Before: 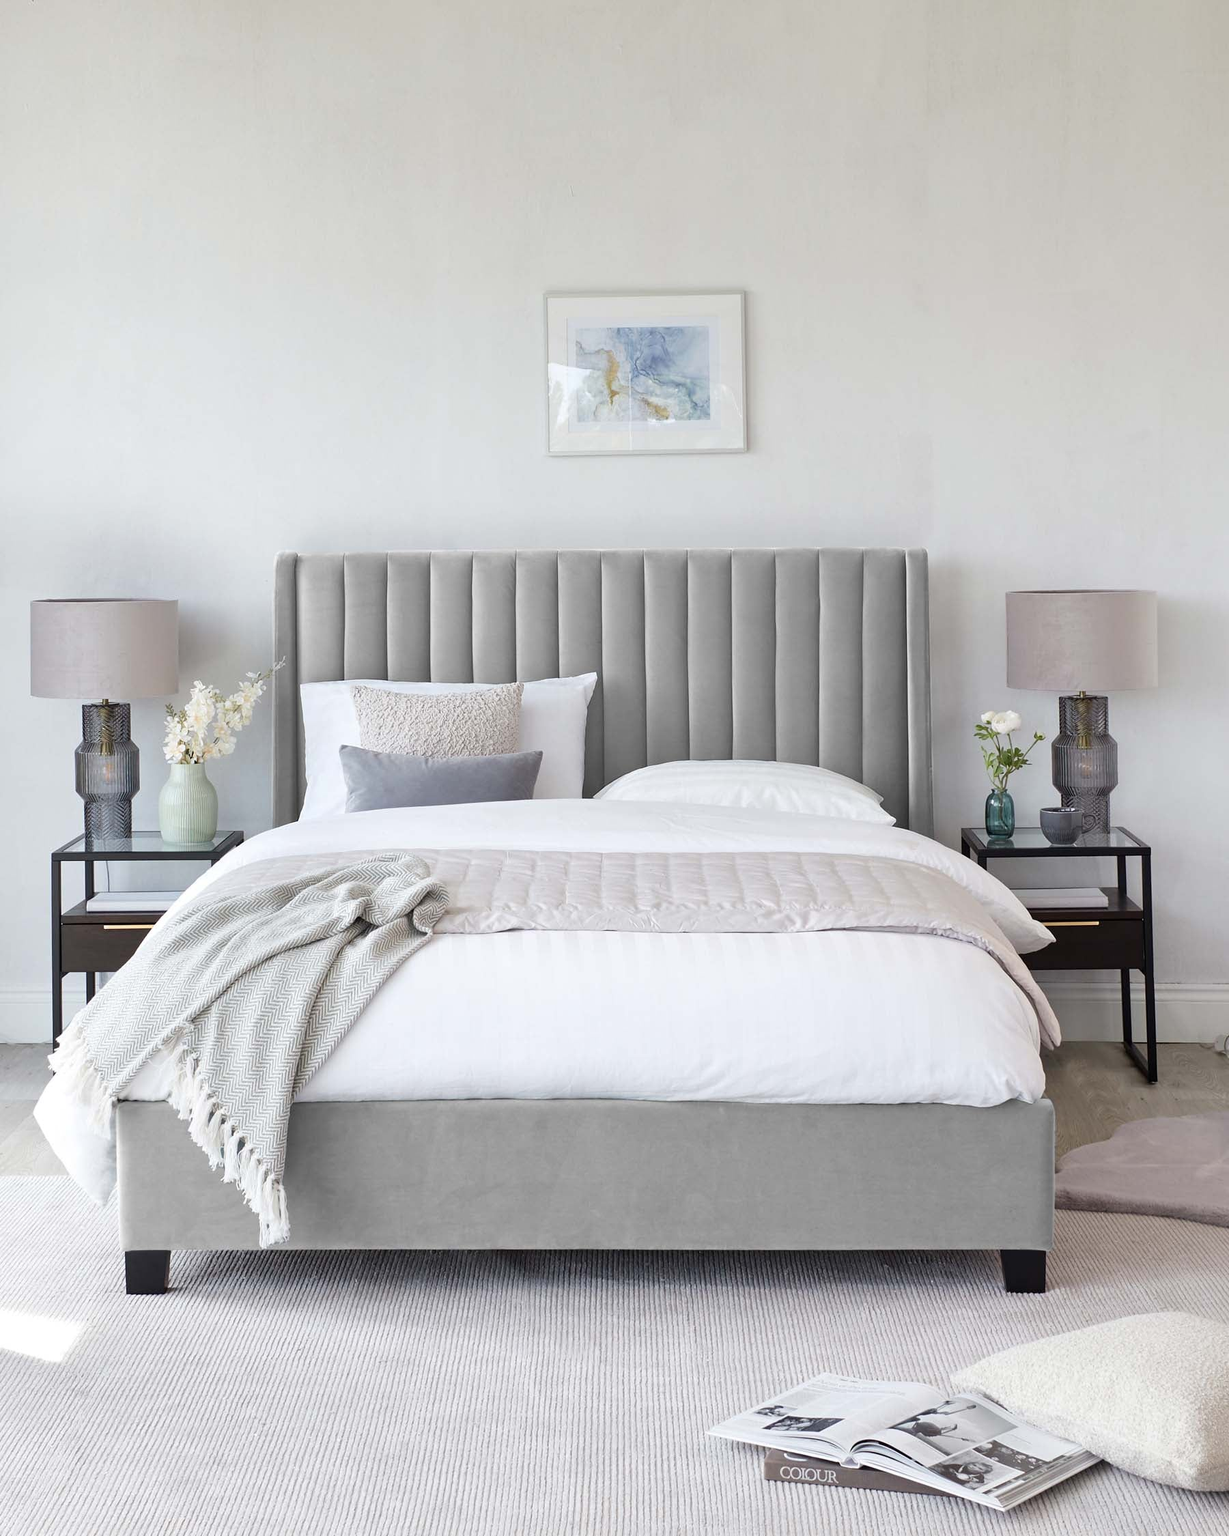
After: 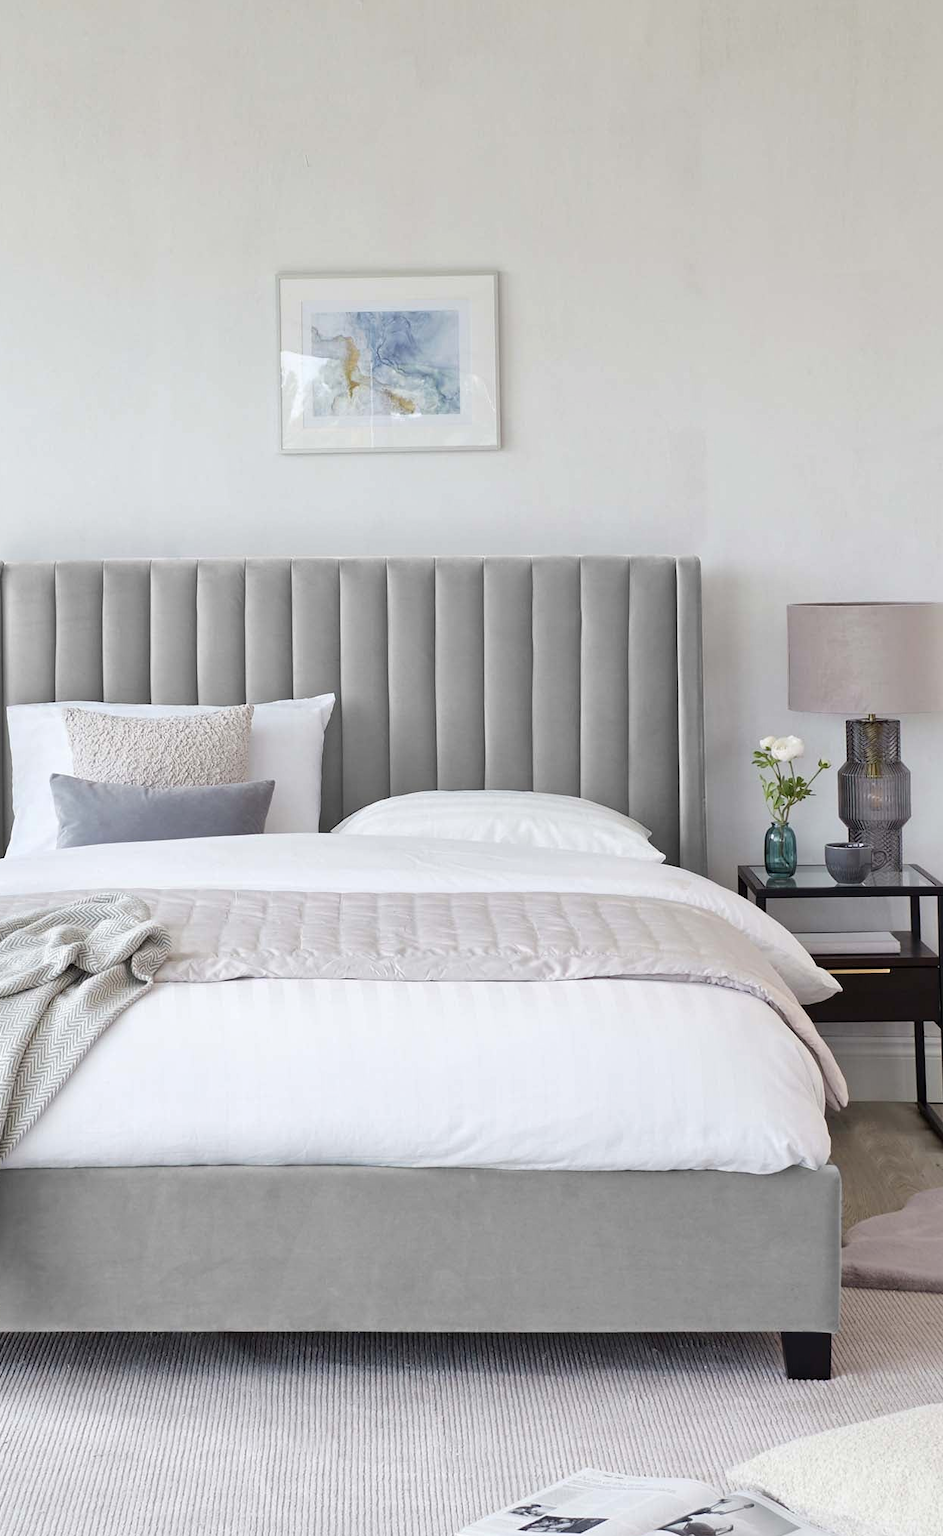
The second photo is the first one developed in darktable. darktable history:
crop and rotate: left 23.946%, top 2.993%, right 6.613%, bottom 6.575%
contrast brightness saturation: contrast 0.076, saturation 0.018
shadows and highlights: shadows 25.79, highlights -26.58
